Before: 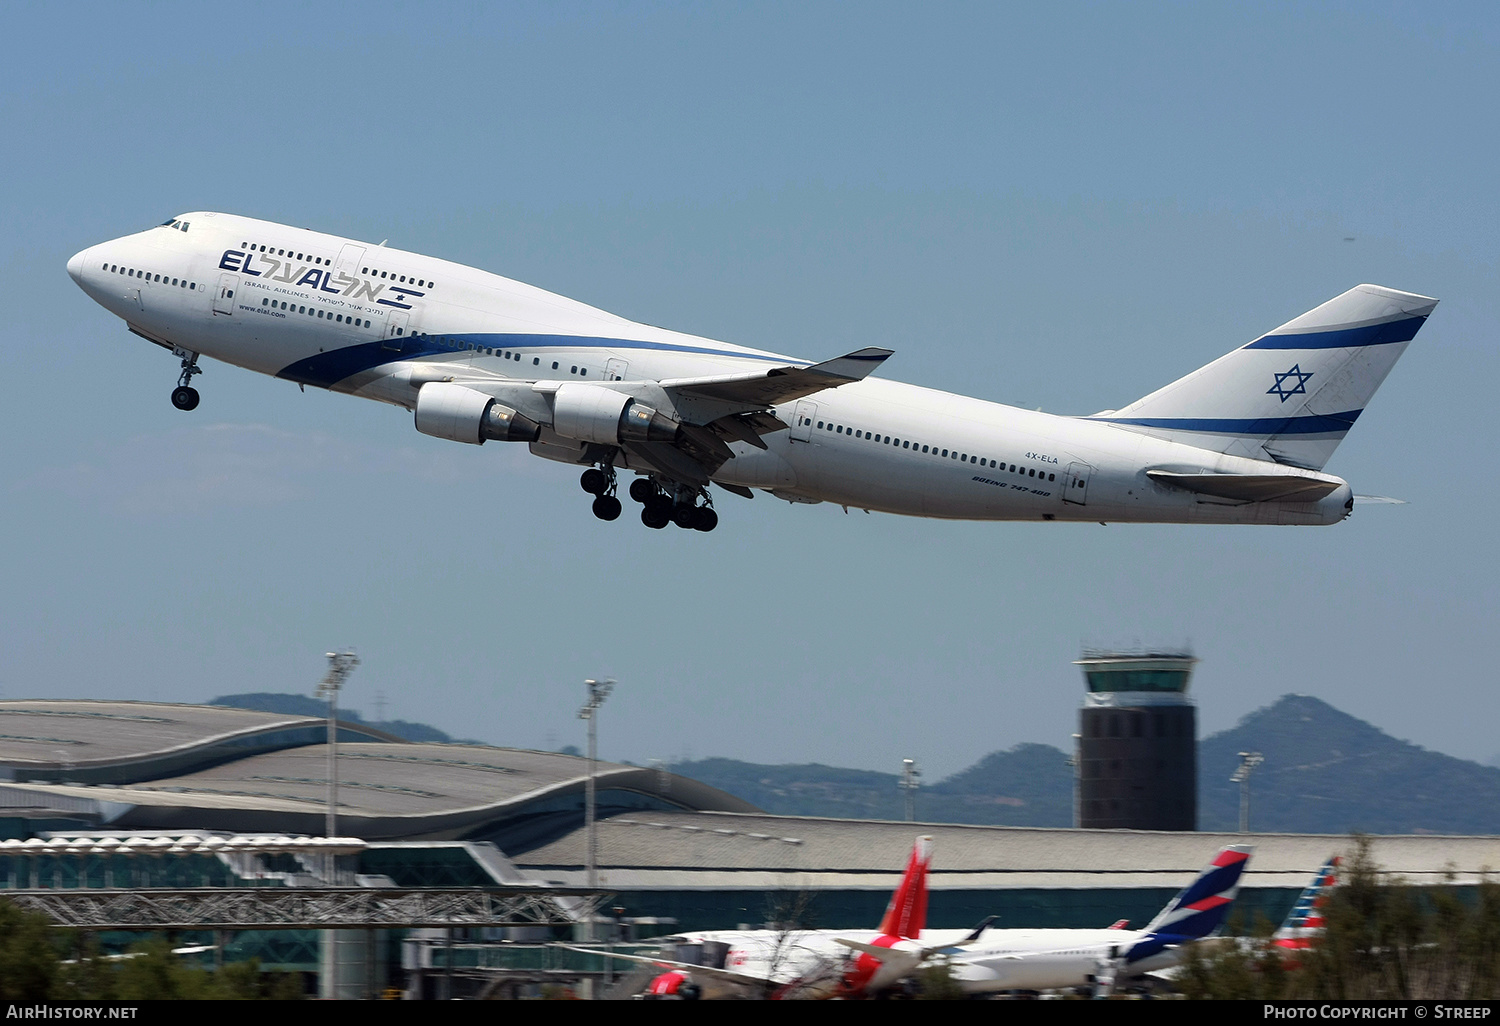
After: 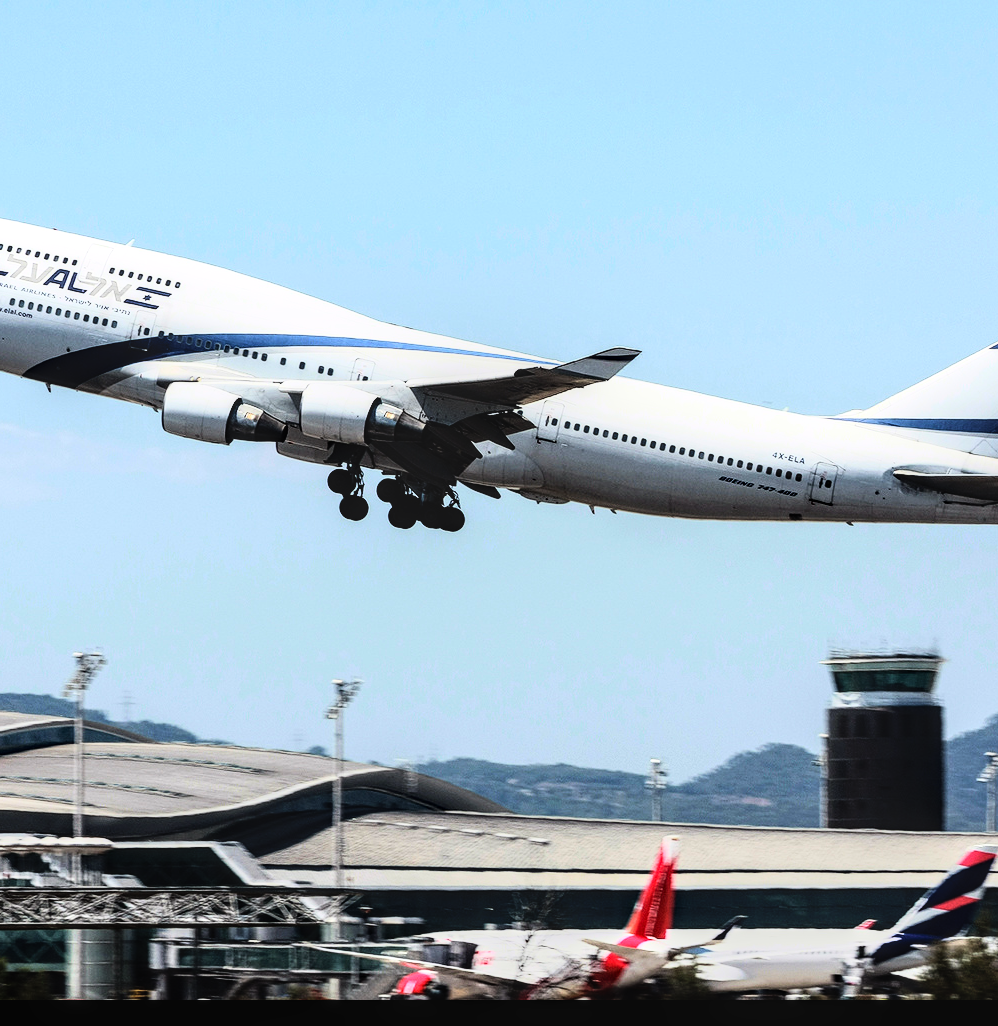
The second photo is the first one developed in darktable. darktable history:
rgb curve: curves: ch0 [(0, 0) (0.21, 0.15) (0.24, 0.21) (0.5, 0.75) (0.75, 0.96) (0.89, 0.99) (1, 1)]; ch1 [(0, 0.02) (0.21, 0.13) (0.25, 0.2) (0.5, 0.67) (0.75, 0.9) (0.89, 0.97) (1, 1)]; ch2 [(0, 0.02) (0.21, 0.13) (0.25, 0.2) (0.5, 0.67) (0.75, 0.9) (0.89, 0.97) (1, 1)], compensate middle gray true
local contrast: on, module defaults
crop: left 16.899%, right 16.556%
